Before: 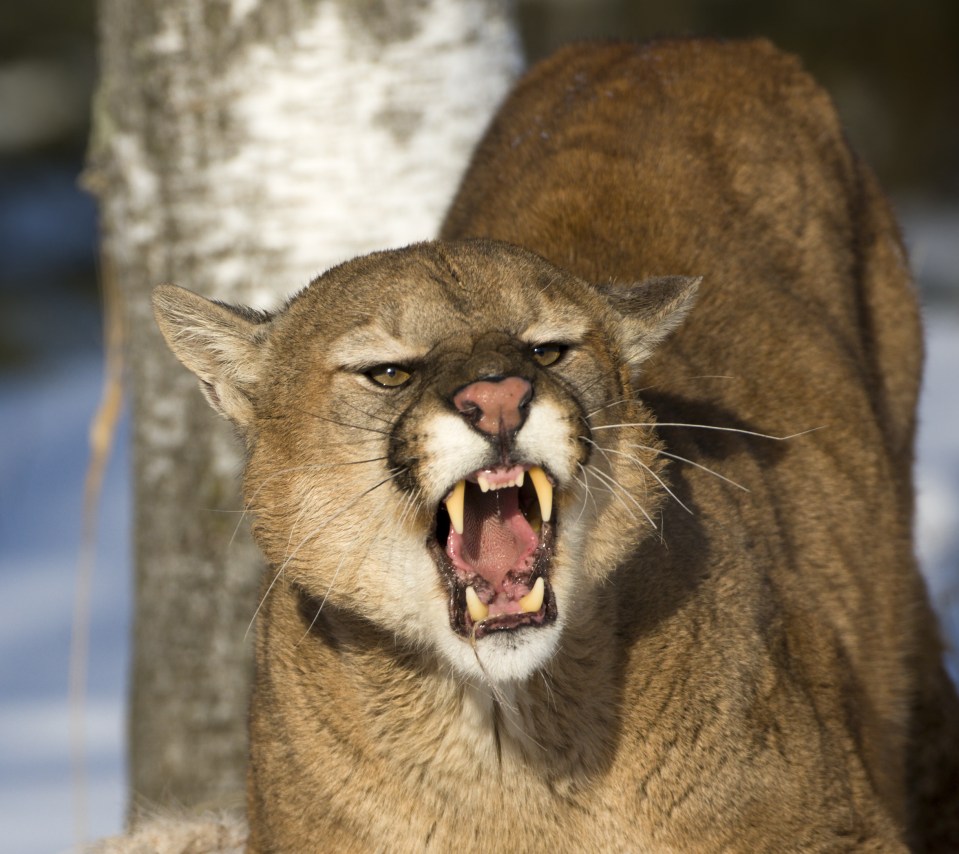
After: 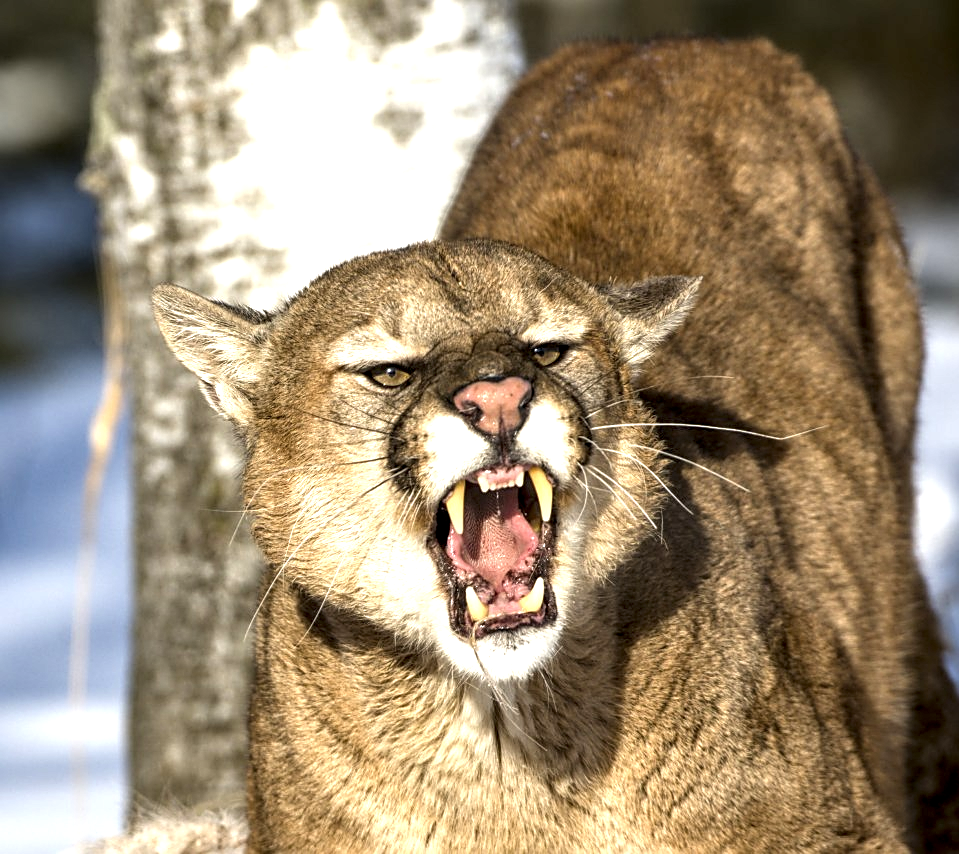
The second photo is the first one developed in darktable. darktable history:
sharpen: on, module defaults
exposure: exposure 0.781 EV, compensate highlight preservation false
local contrast: highlights 20%, detail 150%
color correction: saturation 0.99
contrast equalizer: y [[0.514, 0.573, 0.581, 0.508, 0.5, 0.5], [0.5 ×6], [0.5 ×6], [0 ×6], [0 ×6]], mix 0.79
